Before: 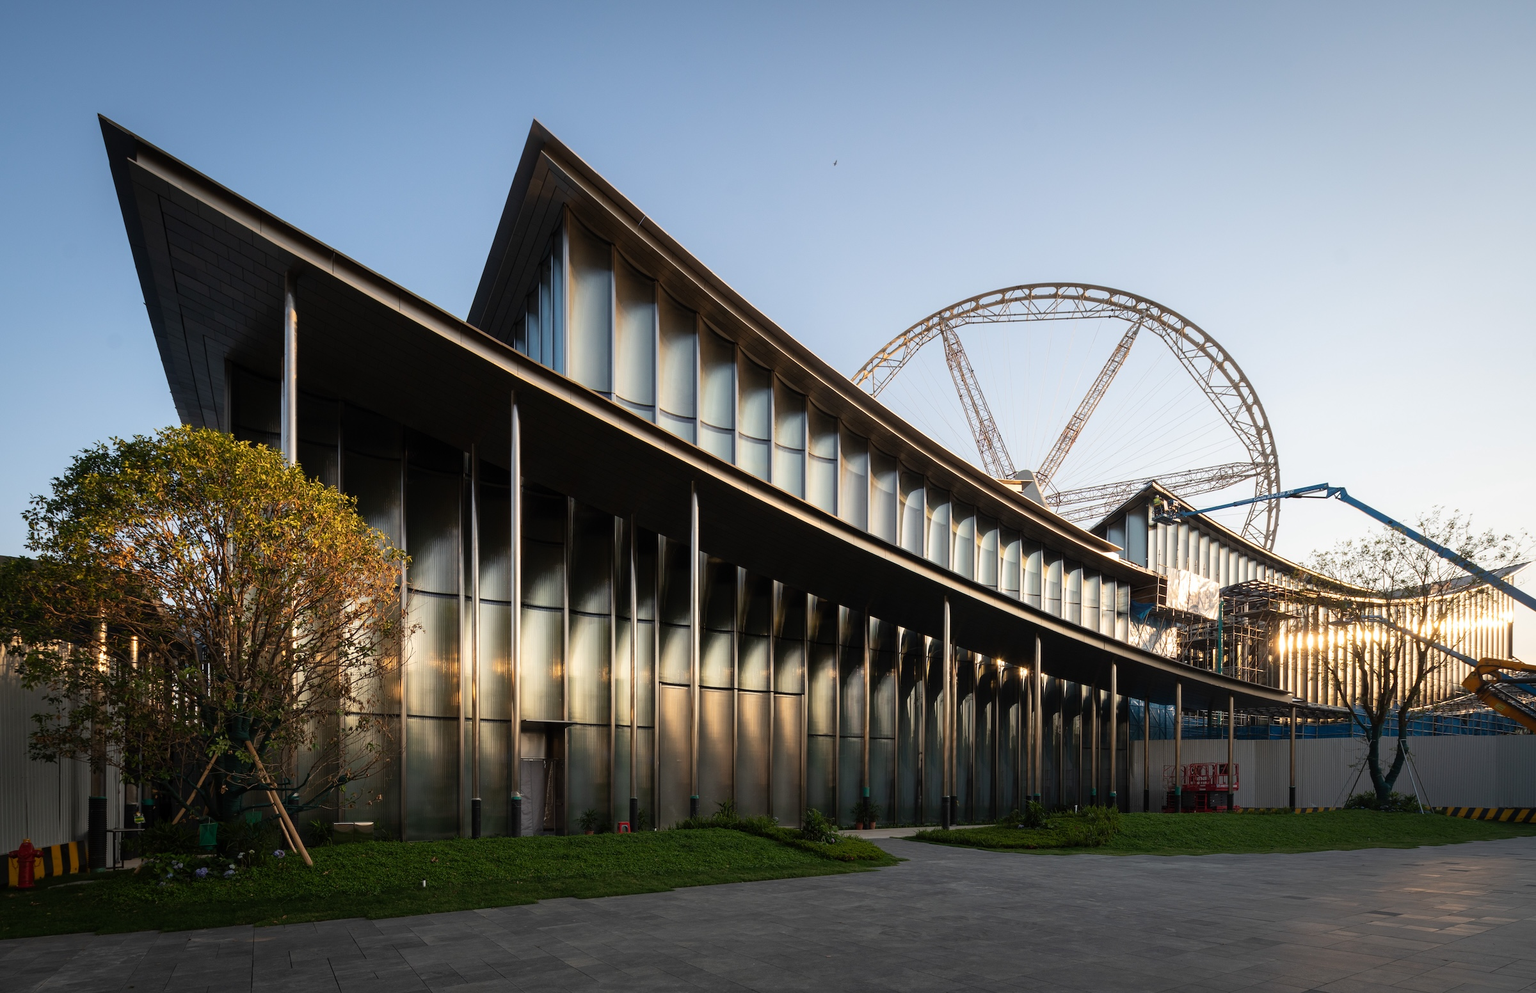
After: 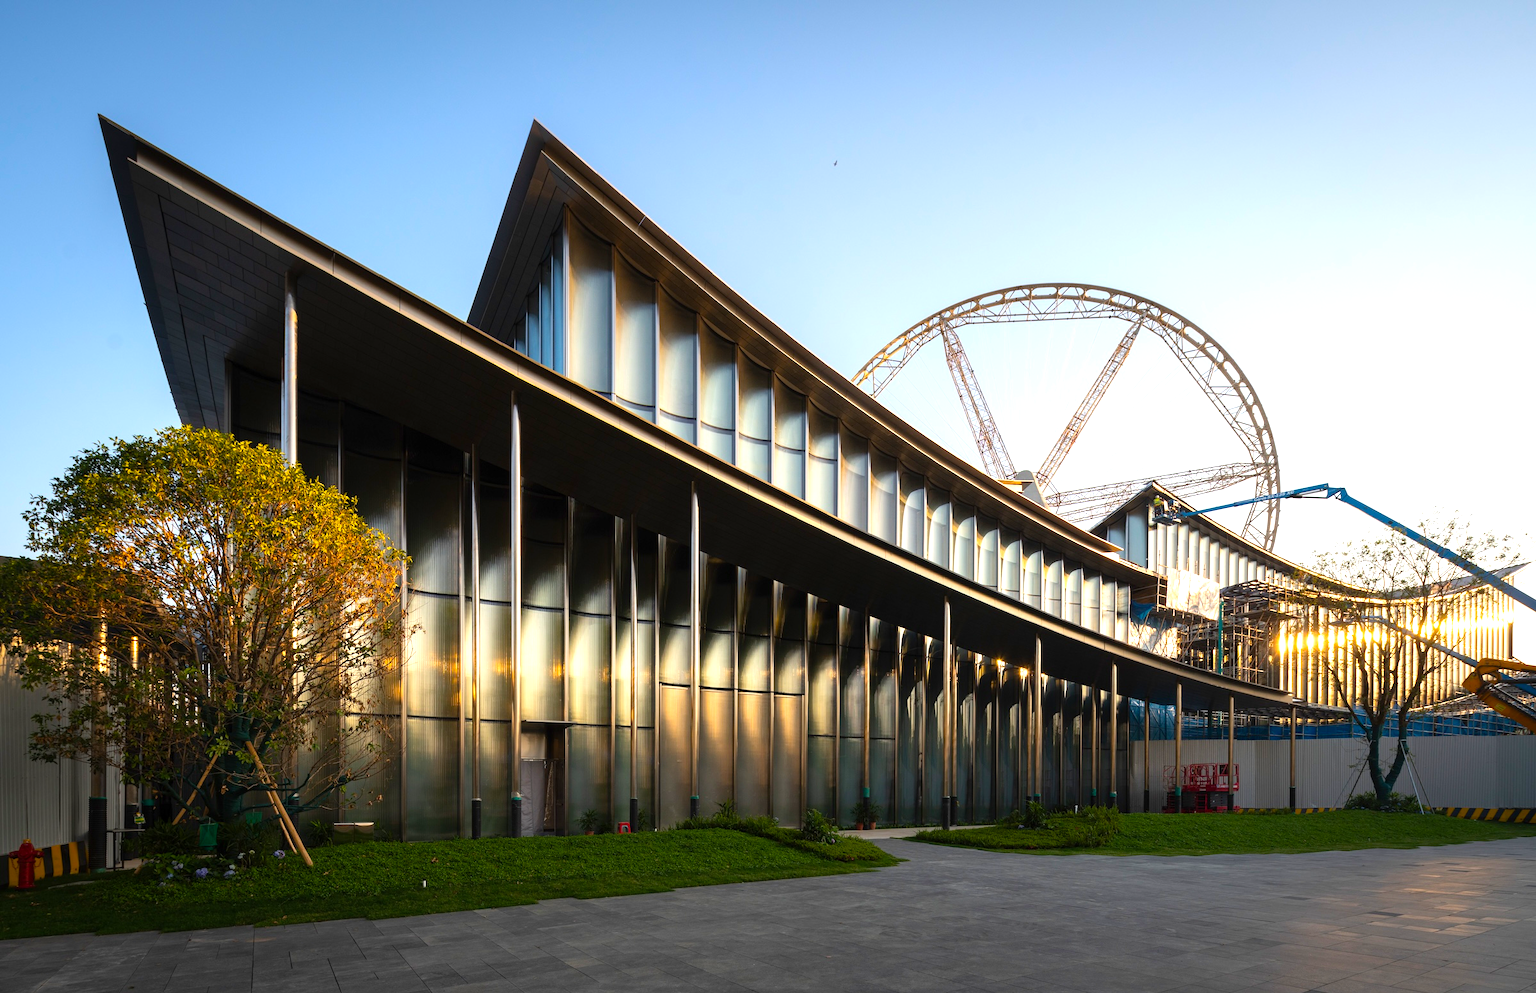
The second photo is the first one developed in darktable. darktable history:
color balance rgb: perceptual saturation grading › global saturation 30%, global vibrance 20%
exposure: exposure 0.6 EV, compensate highlight preservation false
